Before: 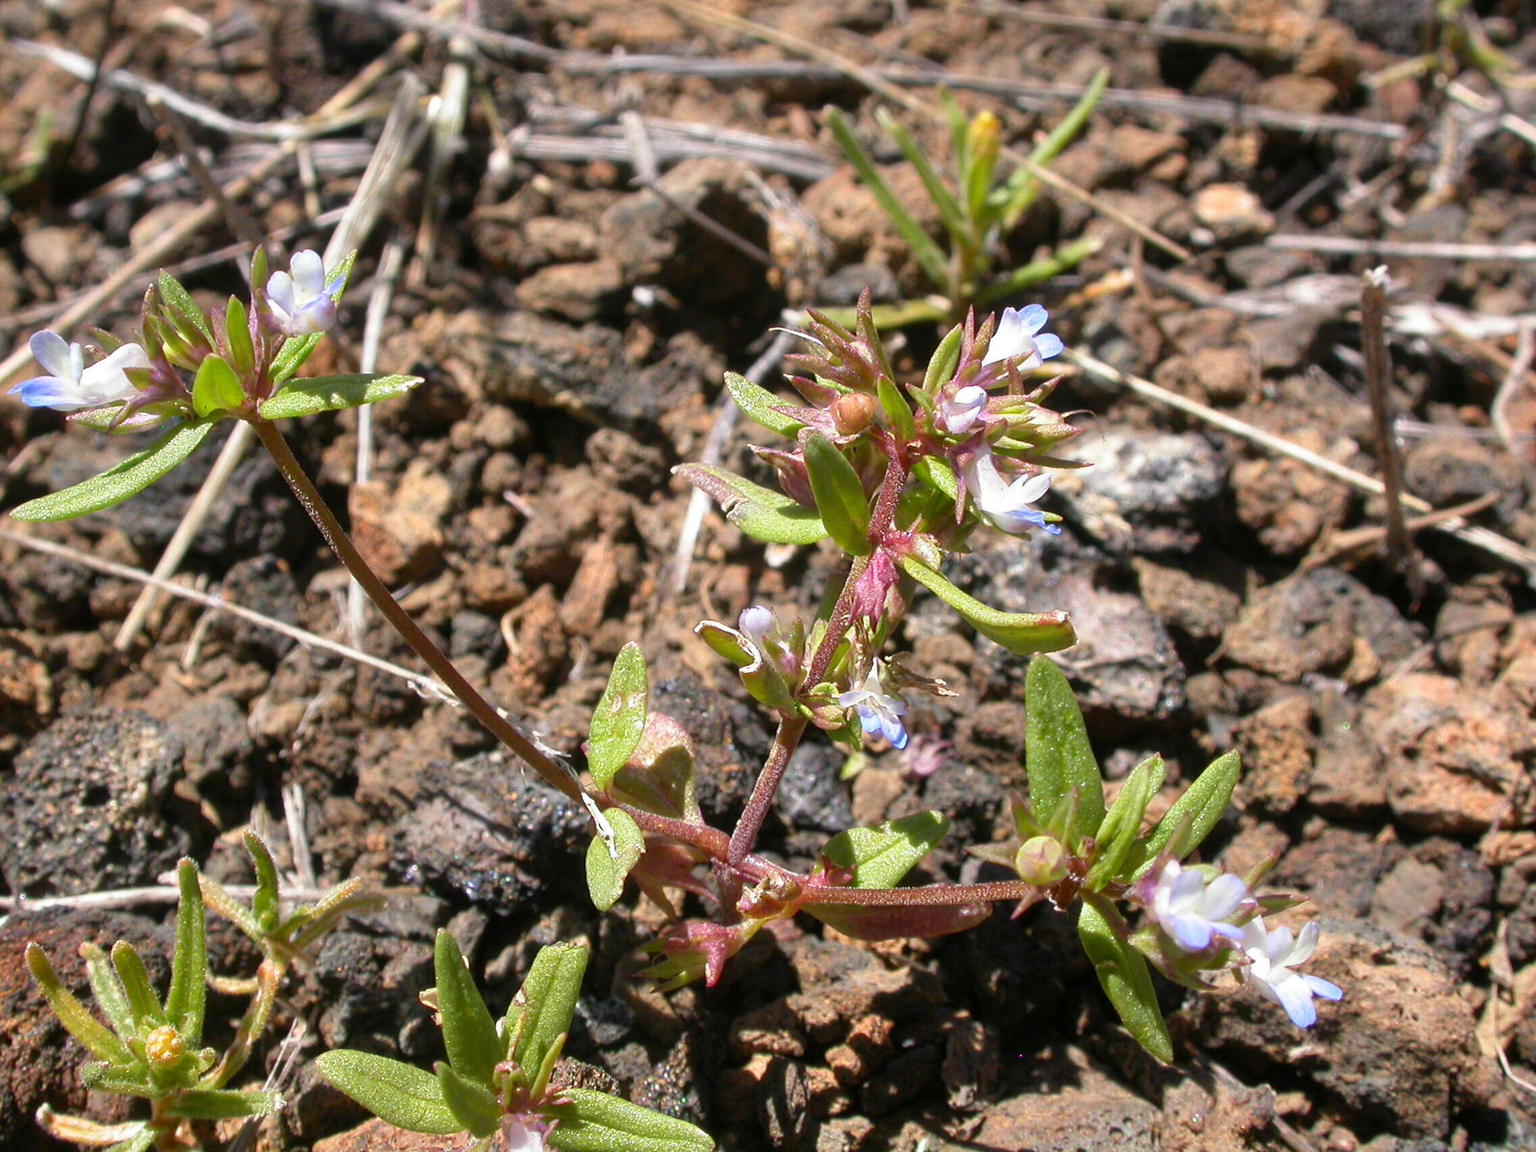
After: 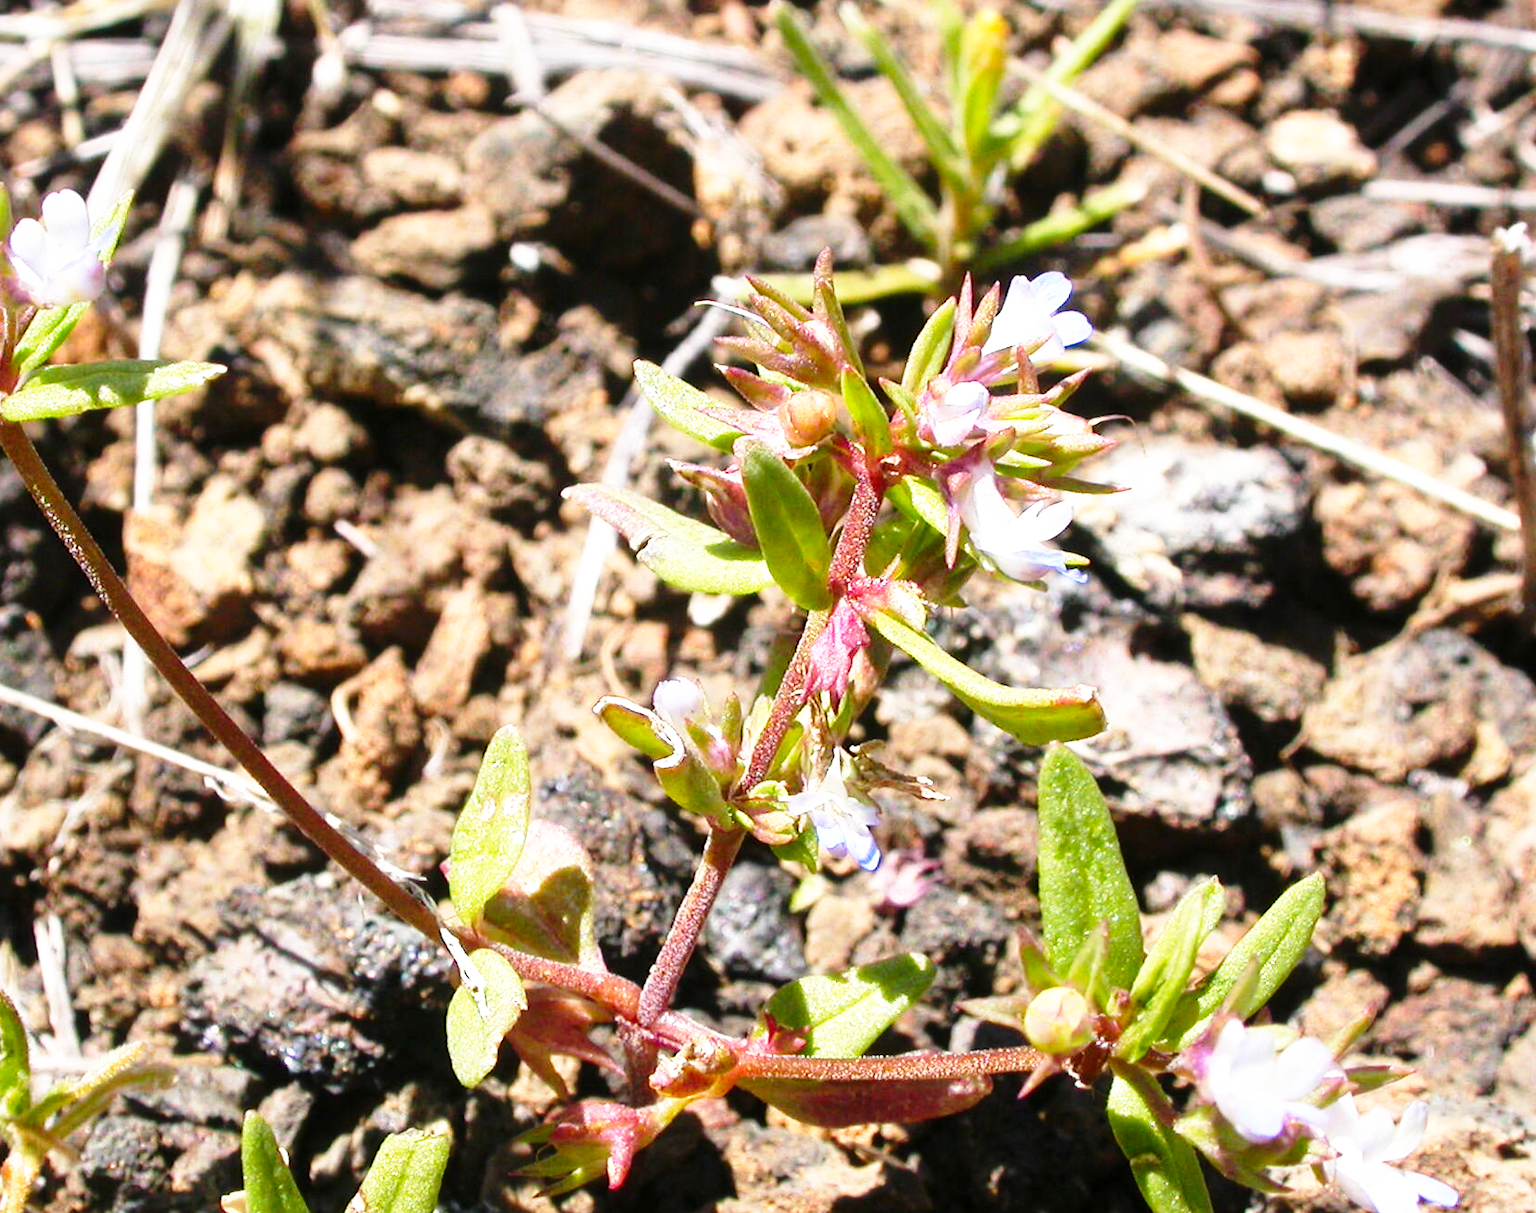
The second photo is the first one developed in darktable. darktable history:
crop: left 16.768%, top 8.653%, right 8.362%, bottom 12.485%
rotate and perspective: rotation 0.174°, lens shift (vertical) 0.013, lens shift (horizontal) 0.019, shear 0.001, automatic cropping original format, crop left 0.007, crop right 0.991, crop top 0.016, crop bottom 0.997
base curve: curves: ch0 [(0, 0) (0.026, 0.03) (0.109, 0.232) (0.351, 0.748) (0.669, 0.968) (1, 1)], preserve colors none
